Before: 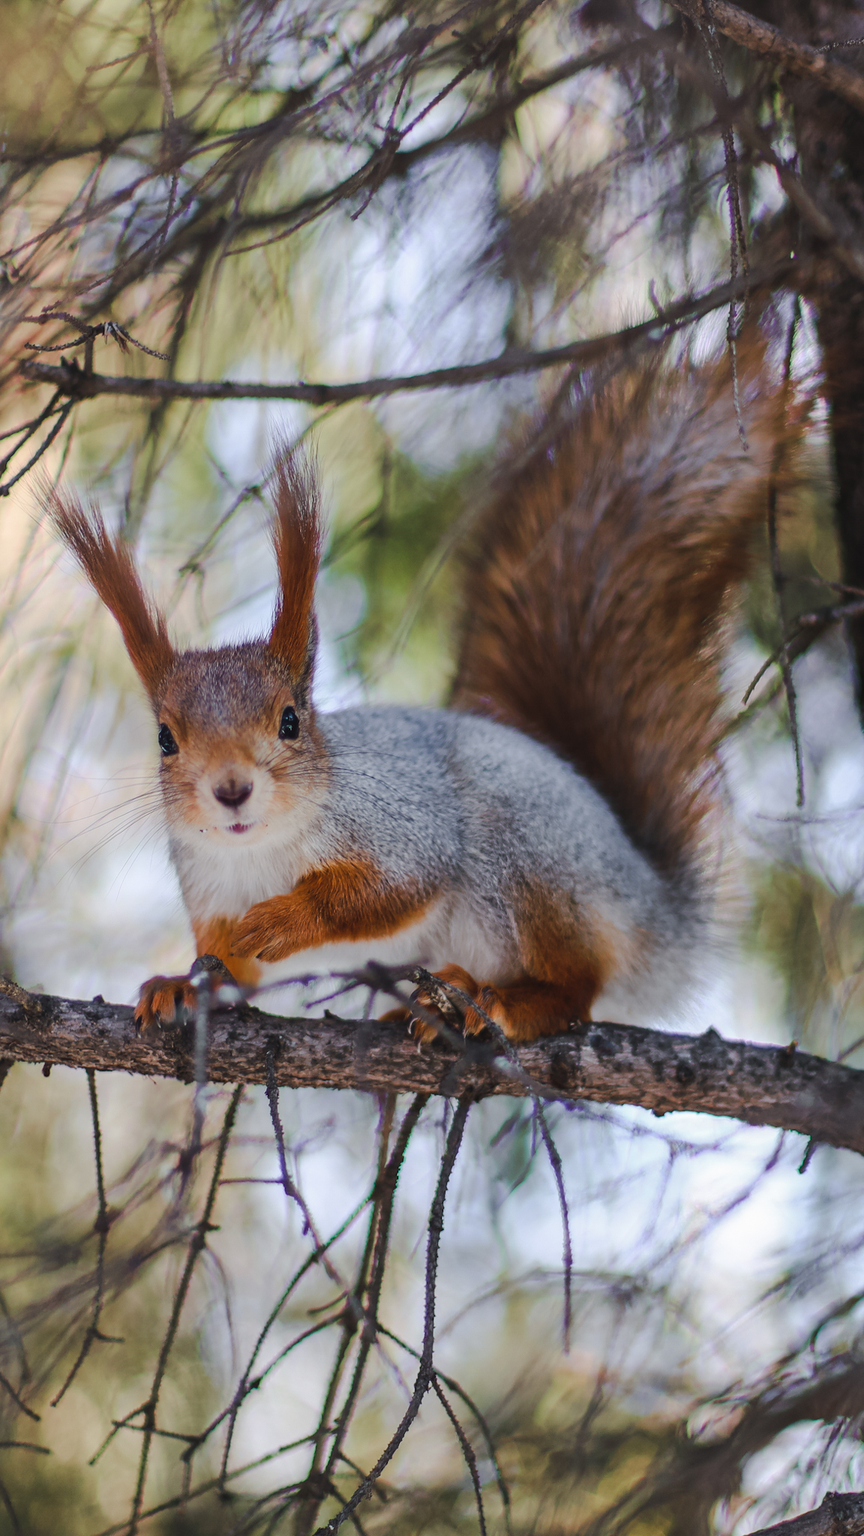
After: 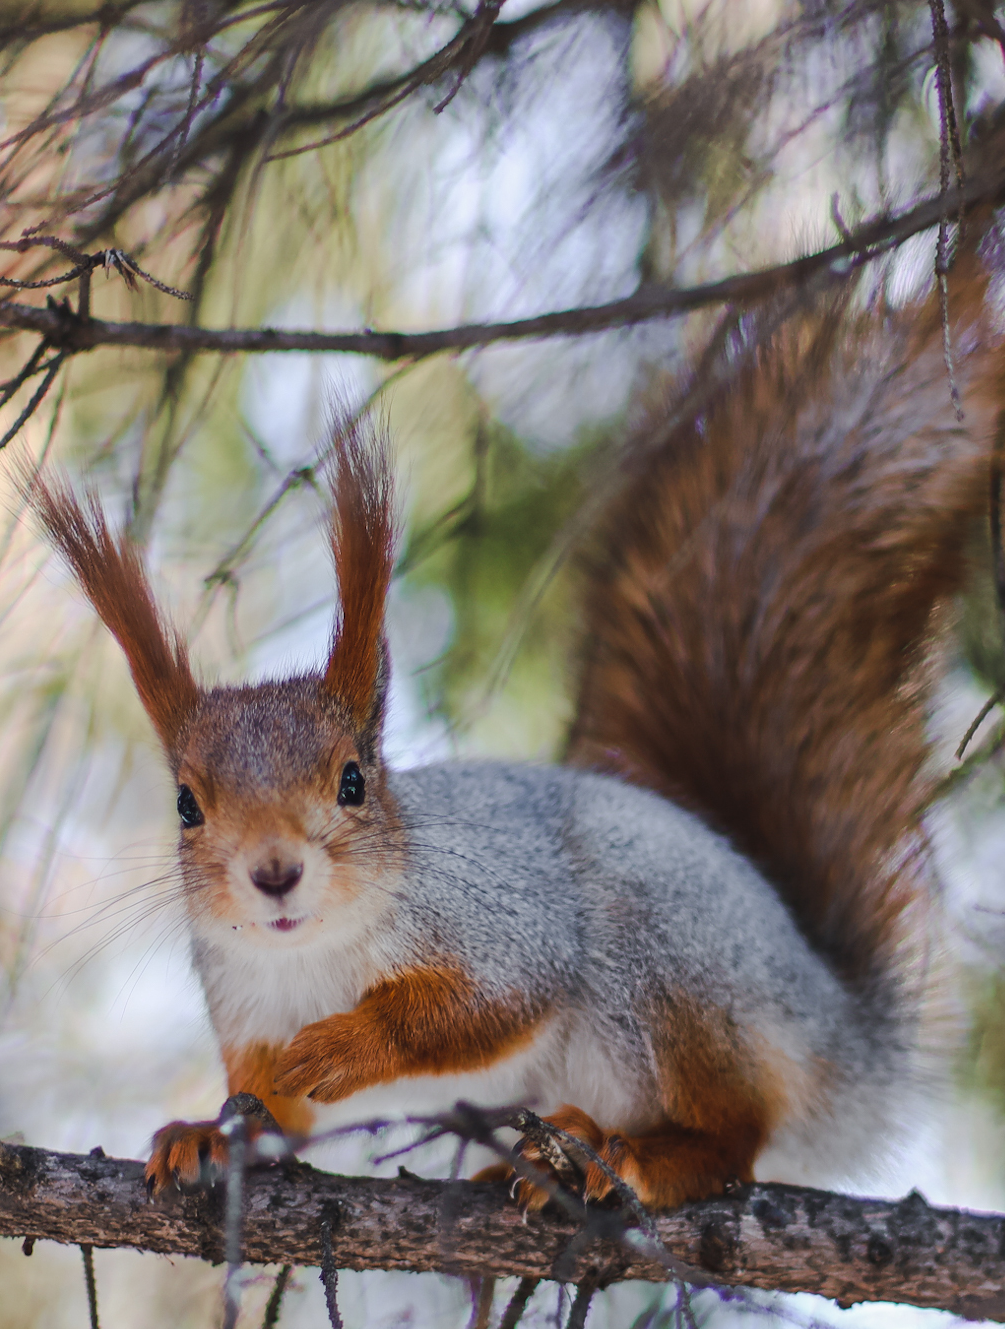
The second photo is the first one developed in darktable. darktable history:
crop: left 3.036%, top 8.815%, right 9.645%, bottom 26.268%
